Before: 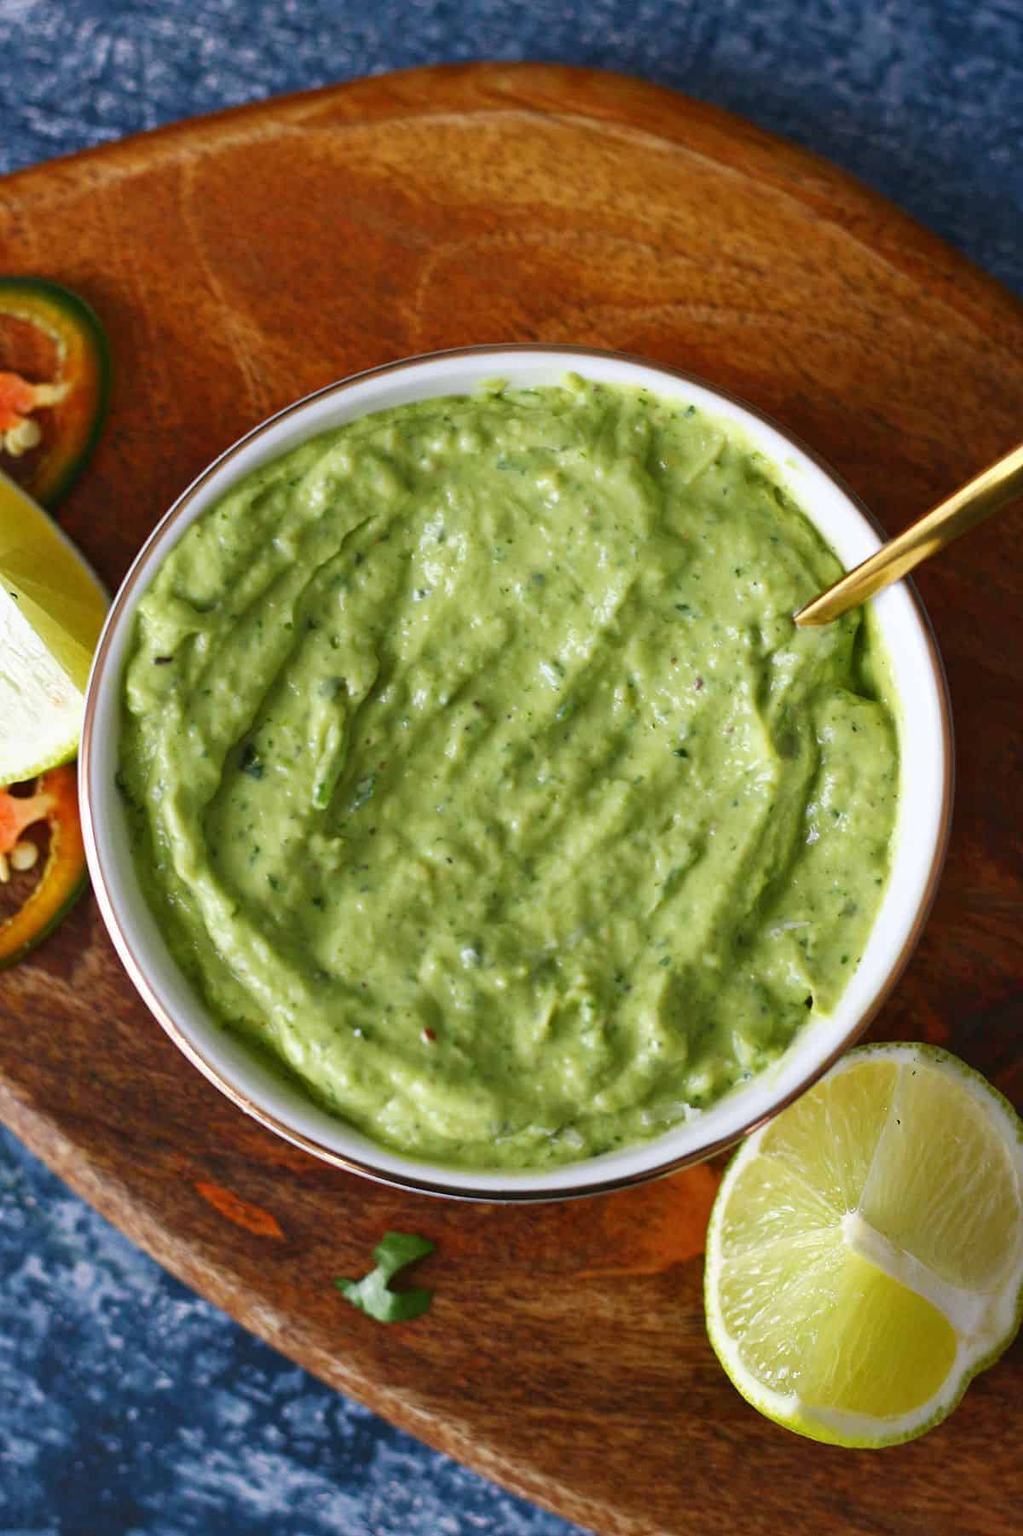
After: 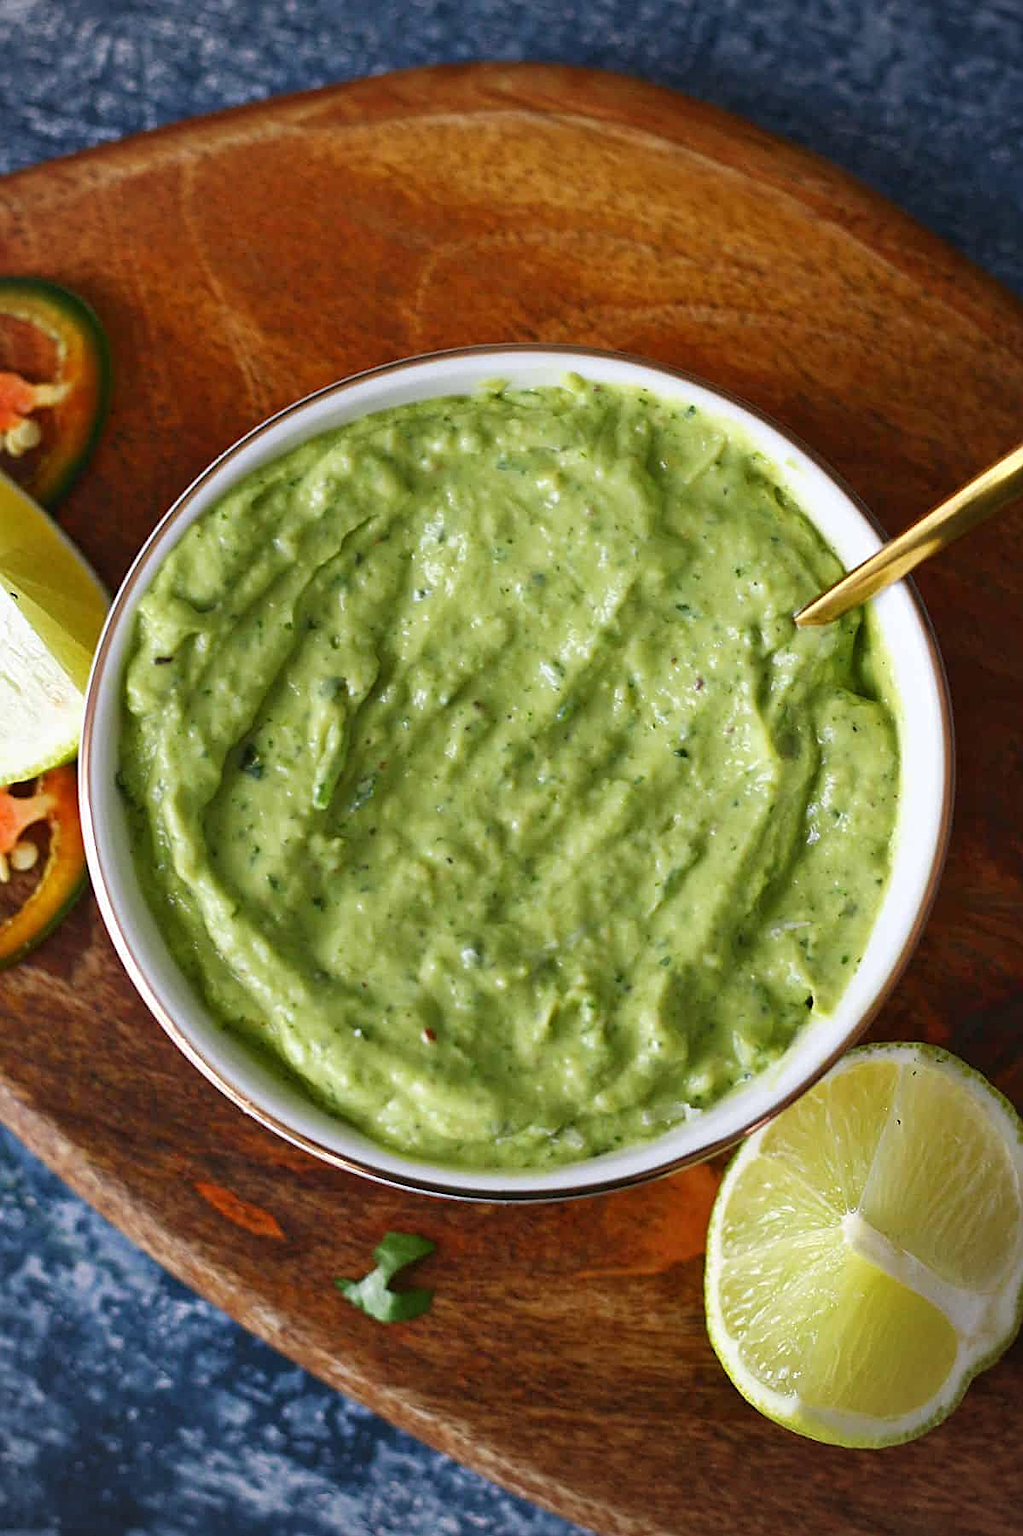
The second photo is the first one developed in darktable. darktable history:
sharpen: on, module defaults
vignetting: fall-off radius 62.75%
